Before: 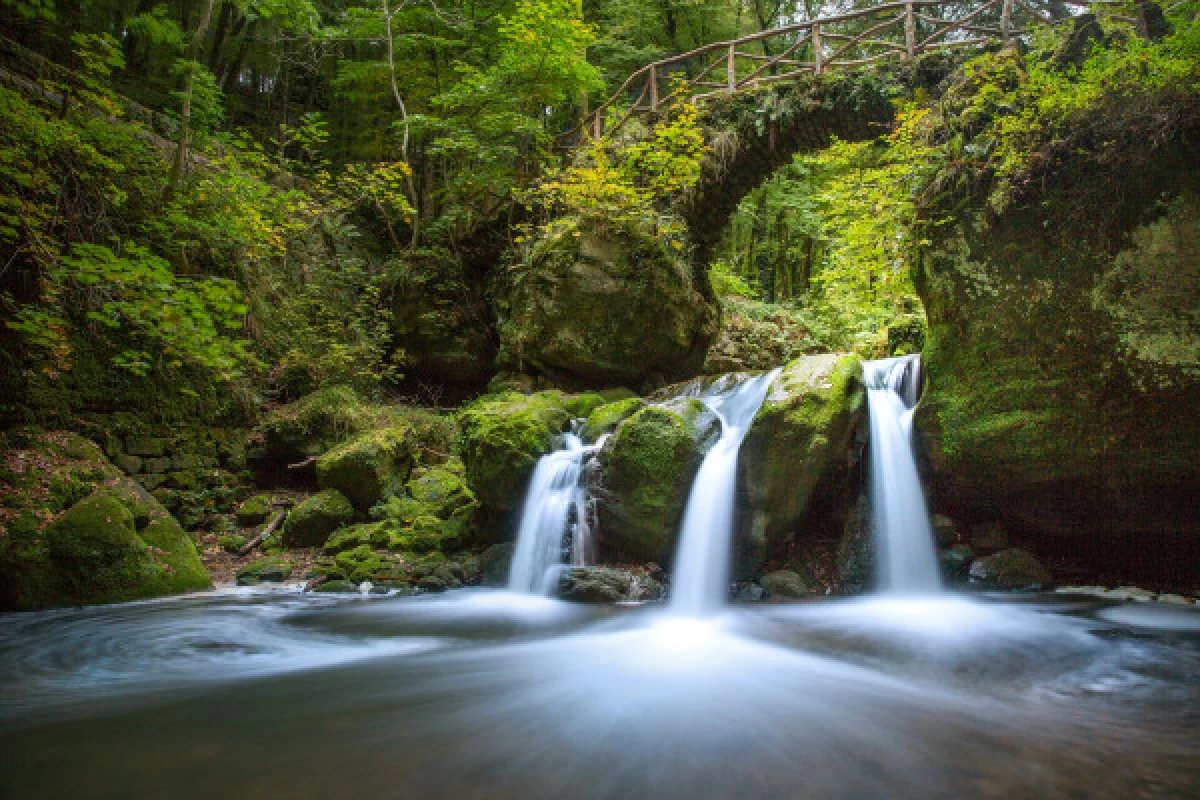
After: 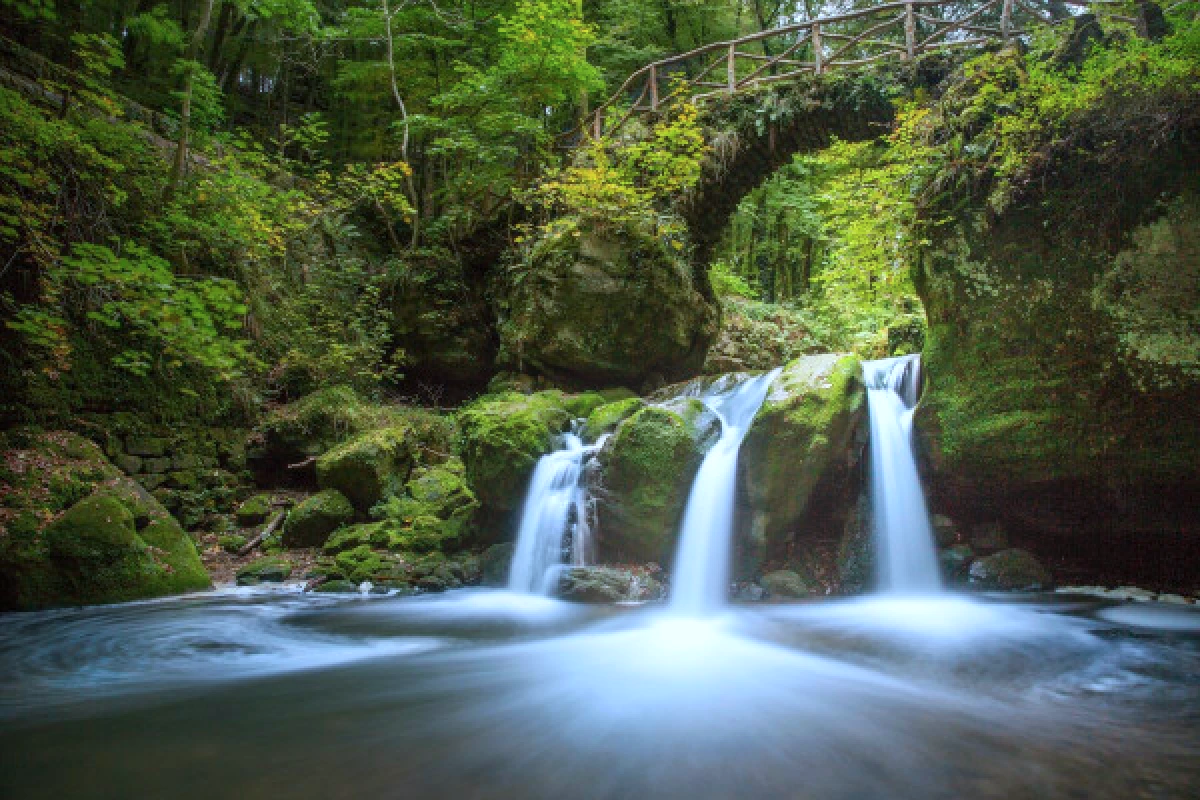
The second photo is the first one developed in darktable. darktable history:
color calibration: illuminant custom, x 0.368, y 0.373, temperature 4330.32 K
bloom: size 16%, threshold 98%, strength 20%
